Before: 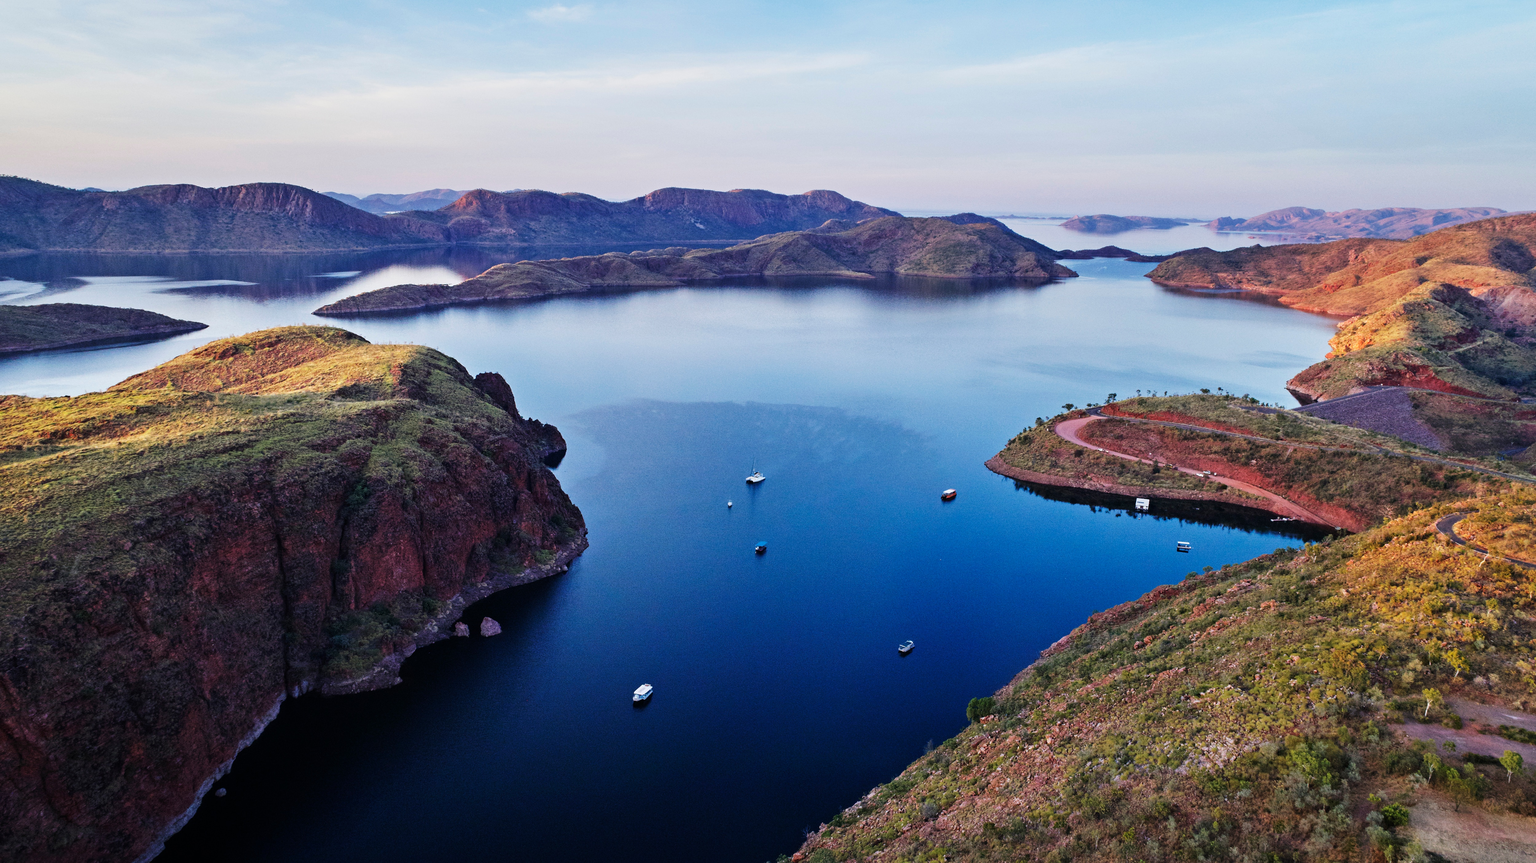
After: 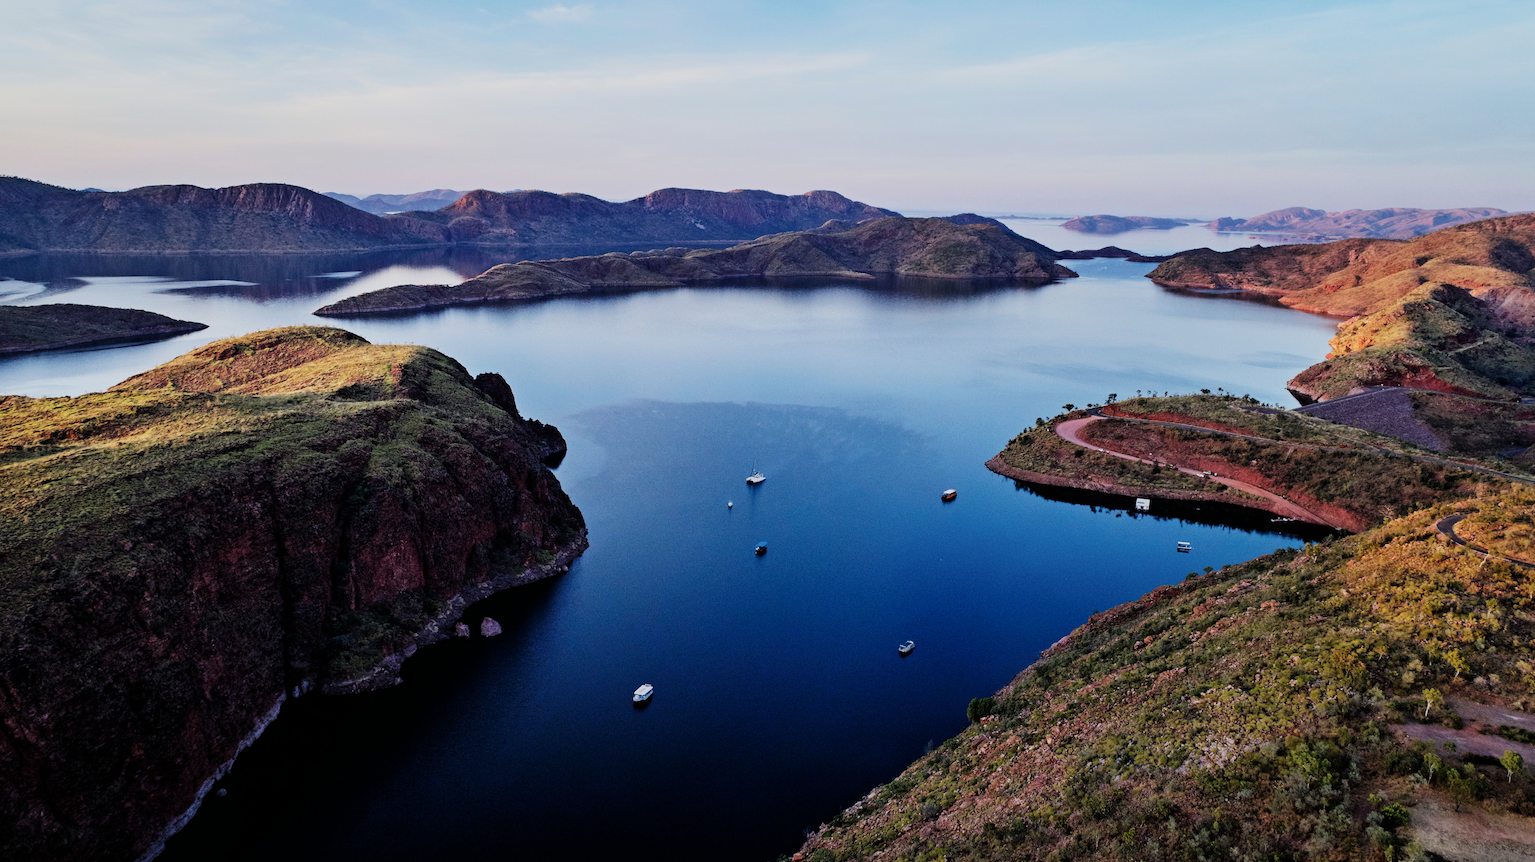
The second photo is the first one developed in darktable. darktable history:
filmic rgb: black relative exposure -16 EV, white relative exposure 6.27 EV, hardness 5.15, contrast 1.343, color science v6 (2022)
tone equalizer: -8 EV 0.266 EV, -7 EV 0.41 EV, -6 EV 0.431 EV, -5 EV 0.221 EV, -3 EV -0.255 EV, -2 EV -0.438 EV, -1 EV -0.409 EV, +0 EV -0.247 EV
